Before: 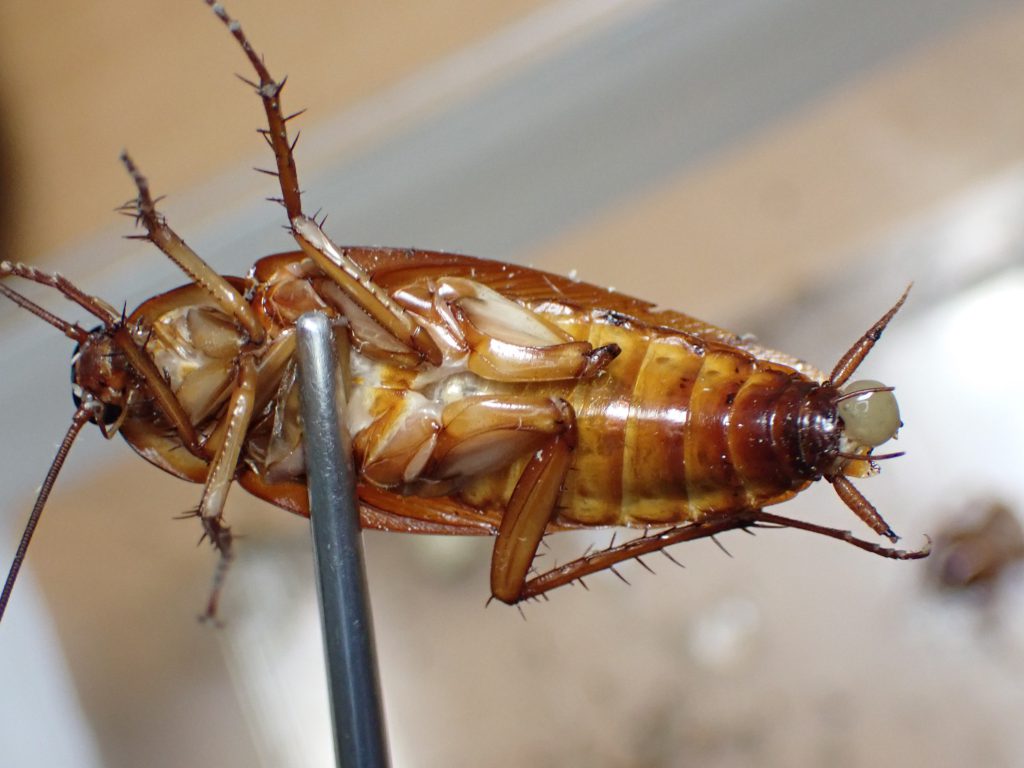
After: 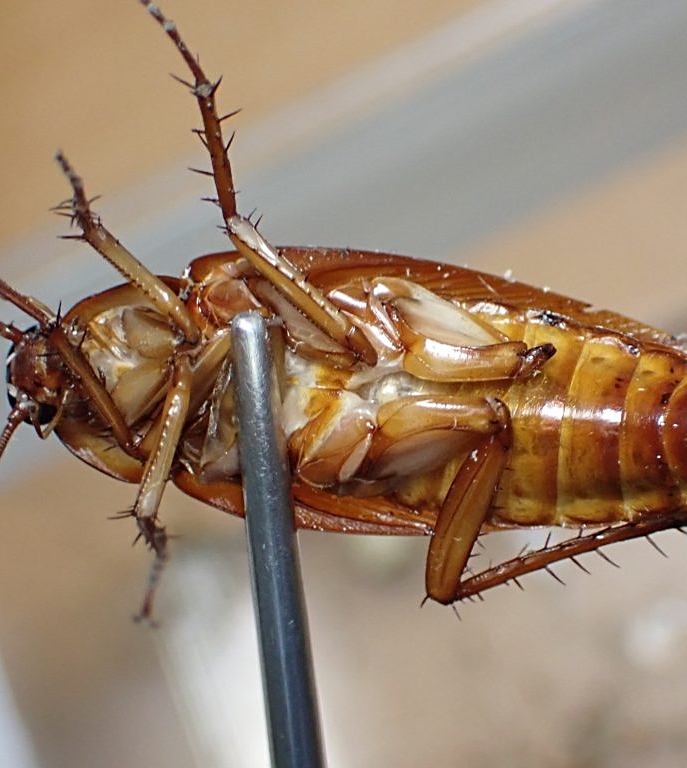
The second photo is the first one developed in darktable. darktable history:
sharpen: on, module defaults
crop and rotate: left 6.426%, right 26.48%
